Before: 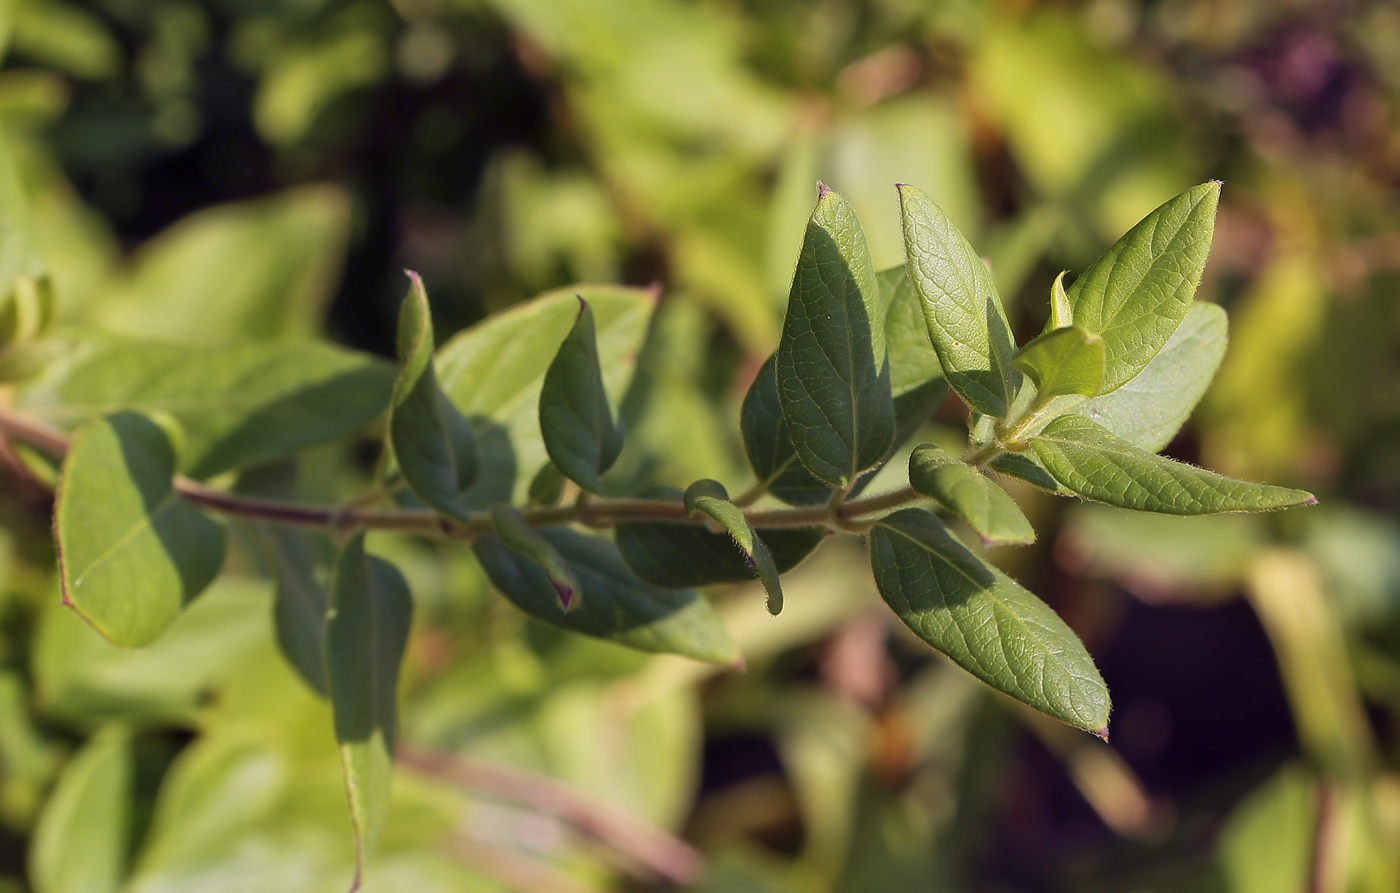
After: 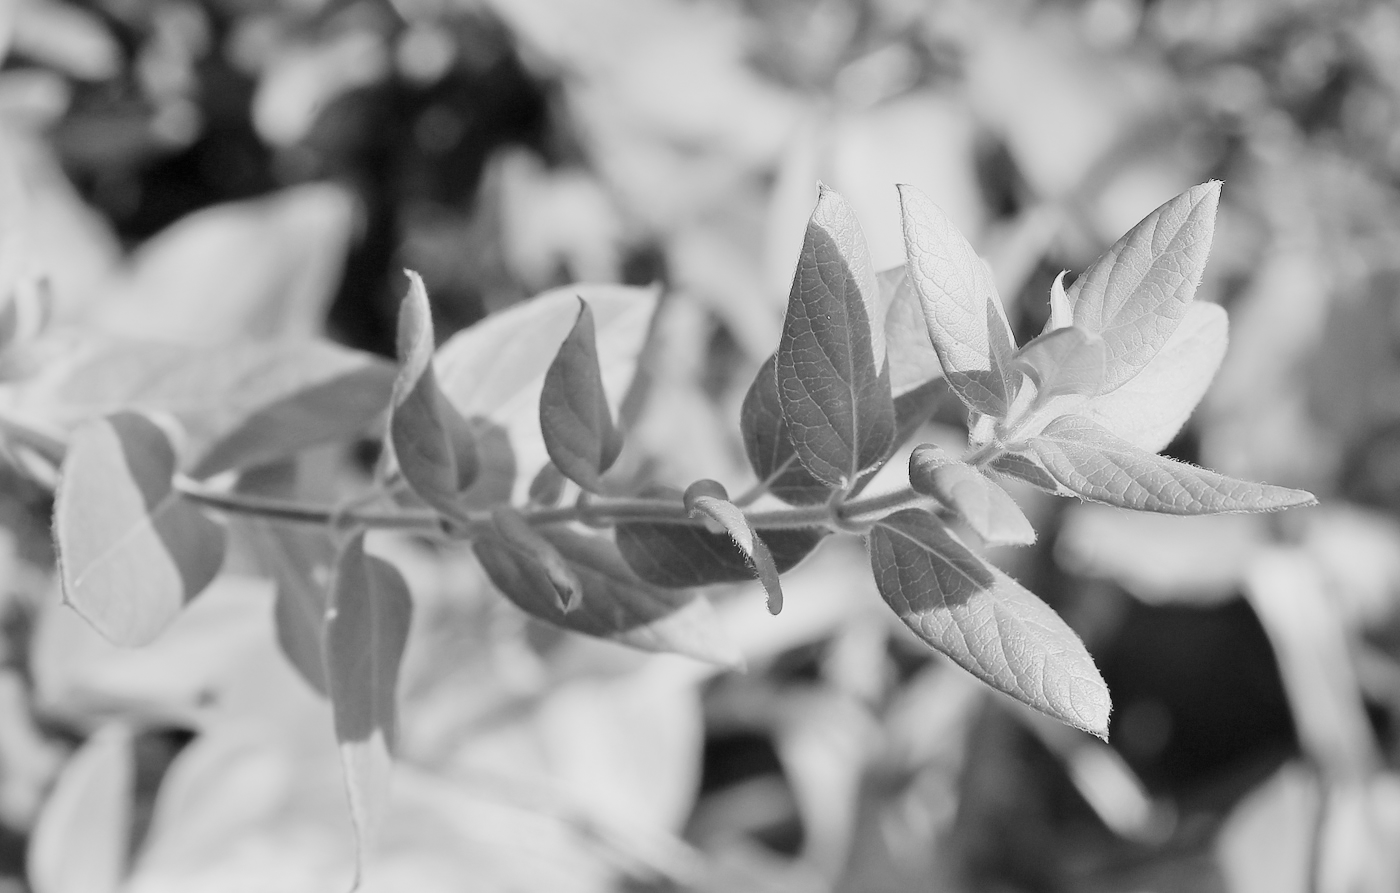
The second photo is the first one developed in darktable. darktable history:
monochrome: a 14.95, b -89.96
exposure: black level correction 0, exposure 2 EV, compensate highlight preservation false
filmic rgb: black relative exposure -7.65 EV, white relative exposure 4.56 EV, hardness 3.61, color science v6 (2022)
